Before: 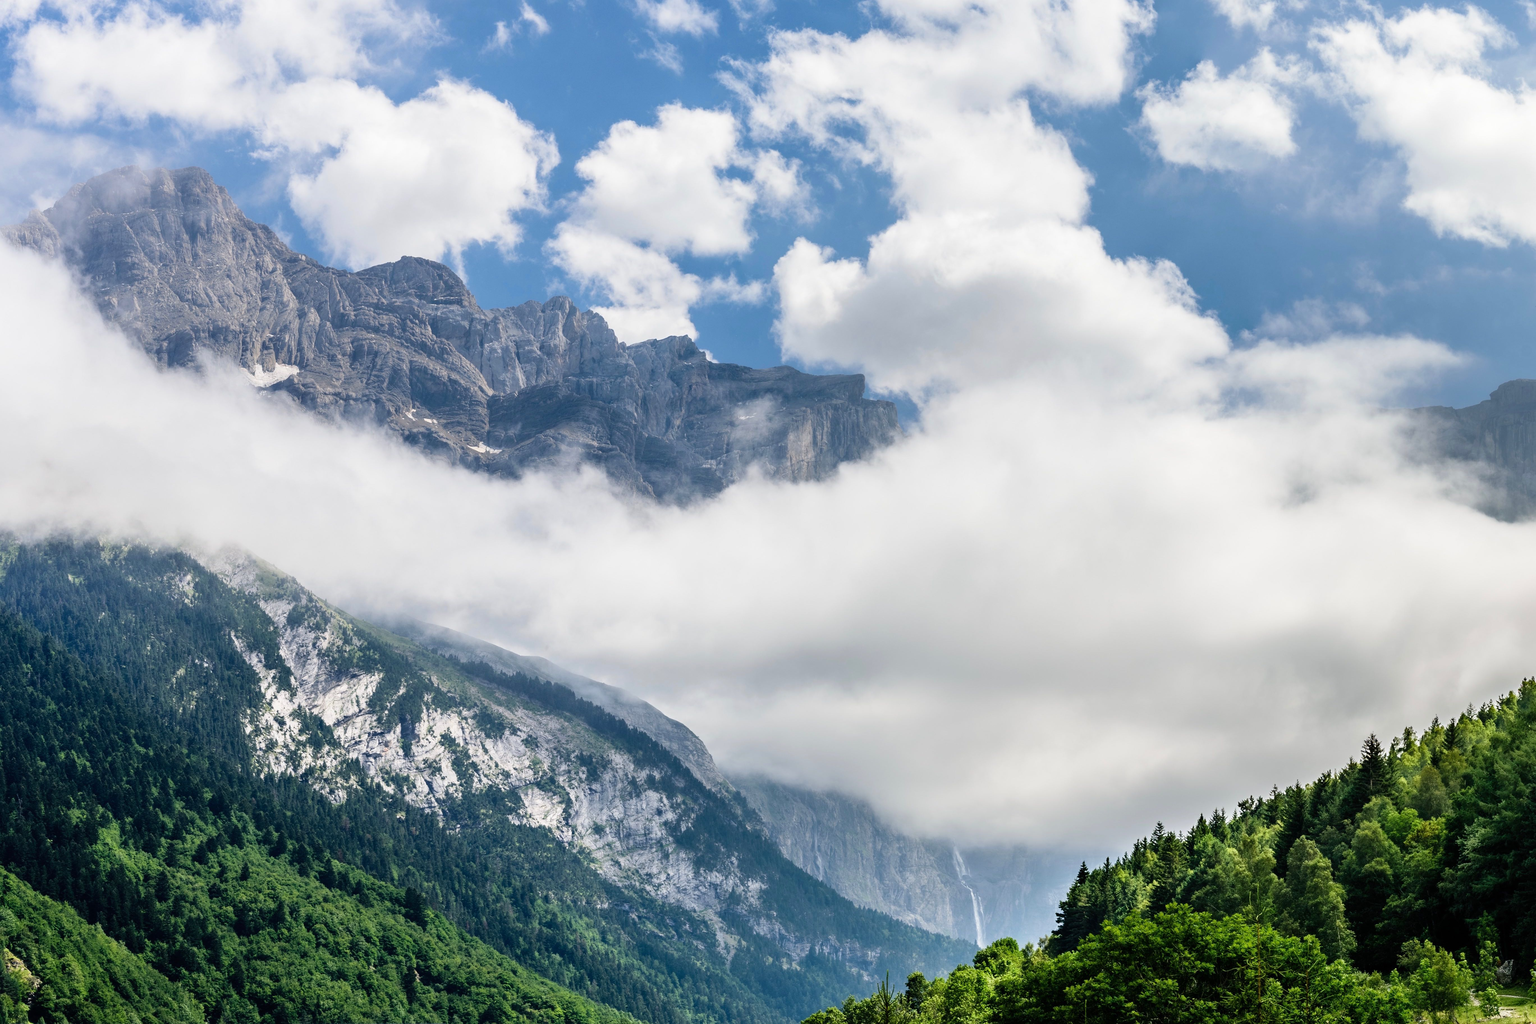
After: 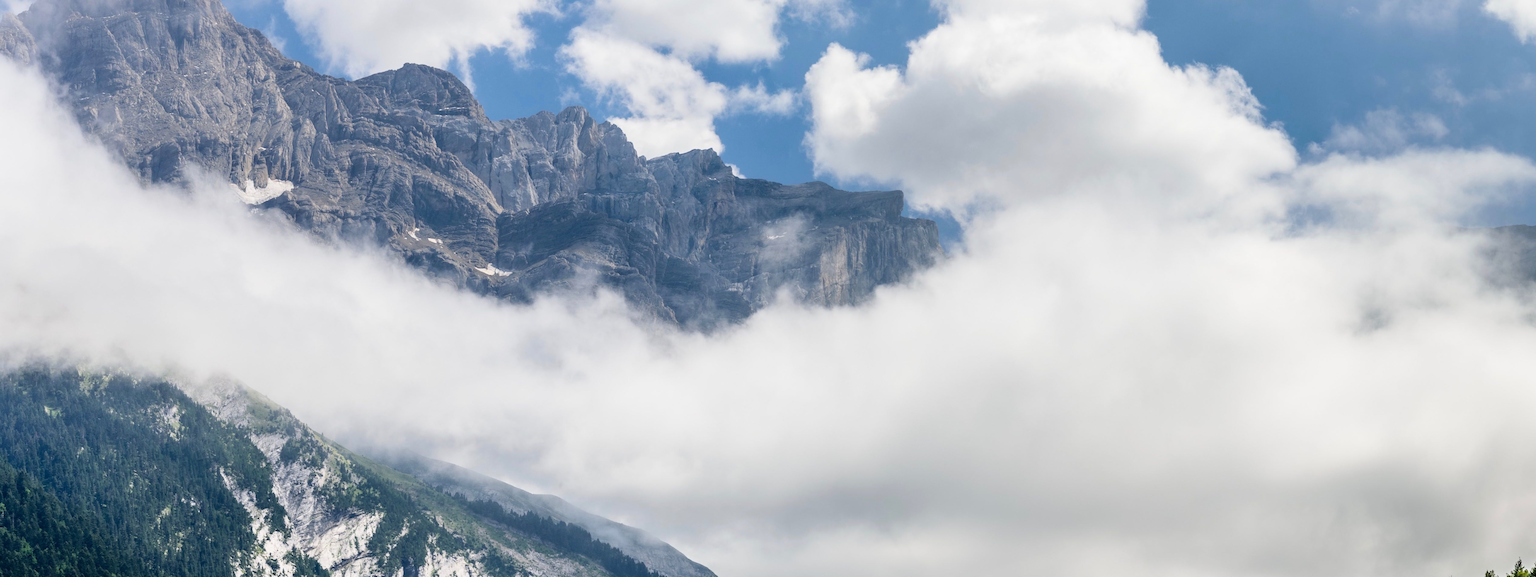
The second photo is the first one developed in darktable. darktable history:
crop: left 1.789%, top 19.329%, right 5.458%, bottom 28.373%
